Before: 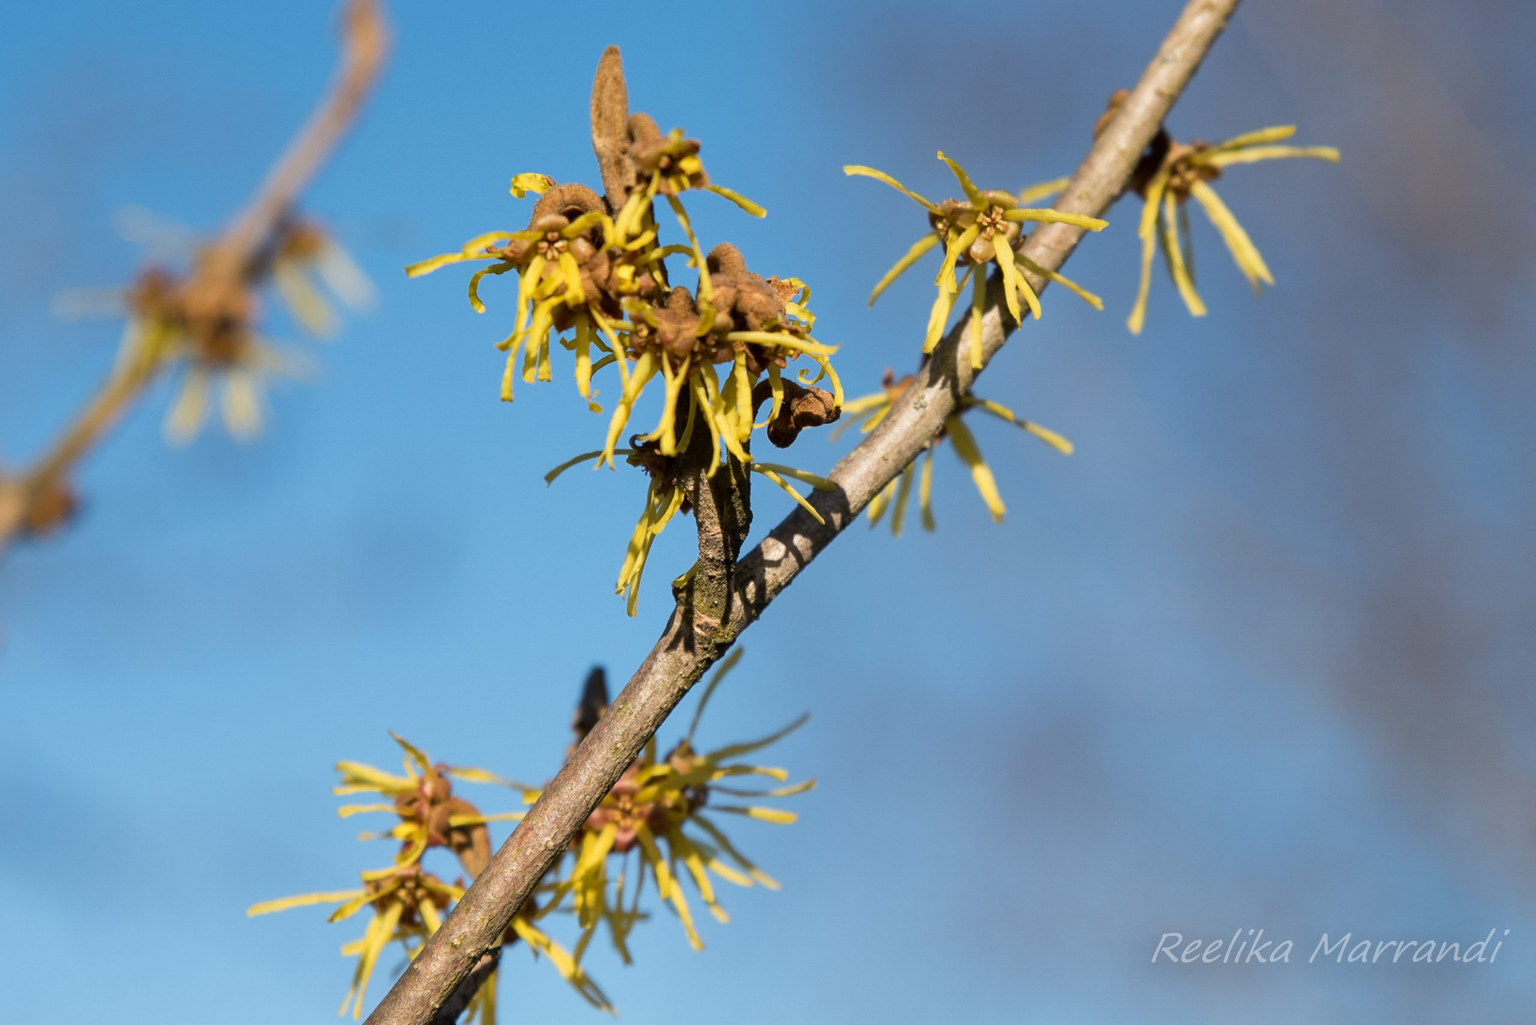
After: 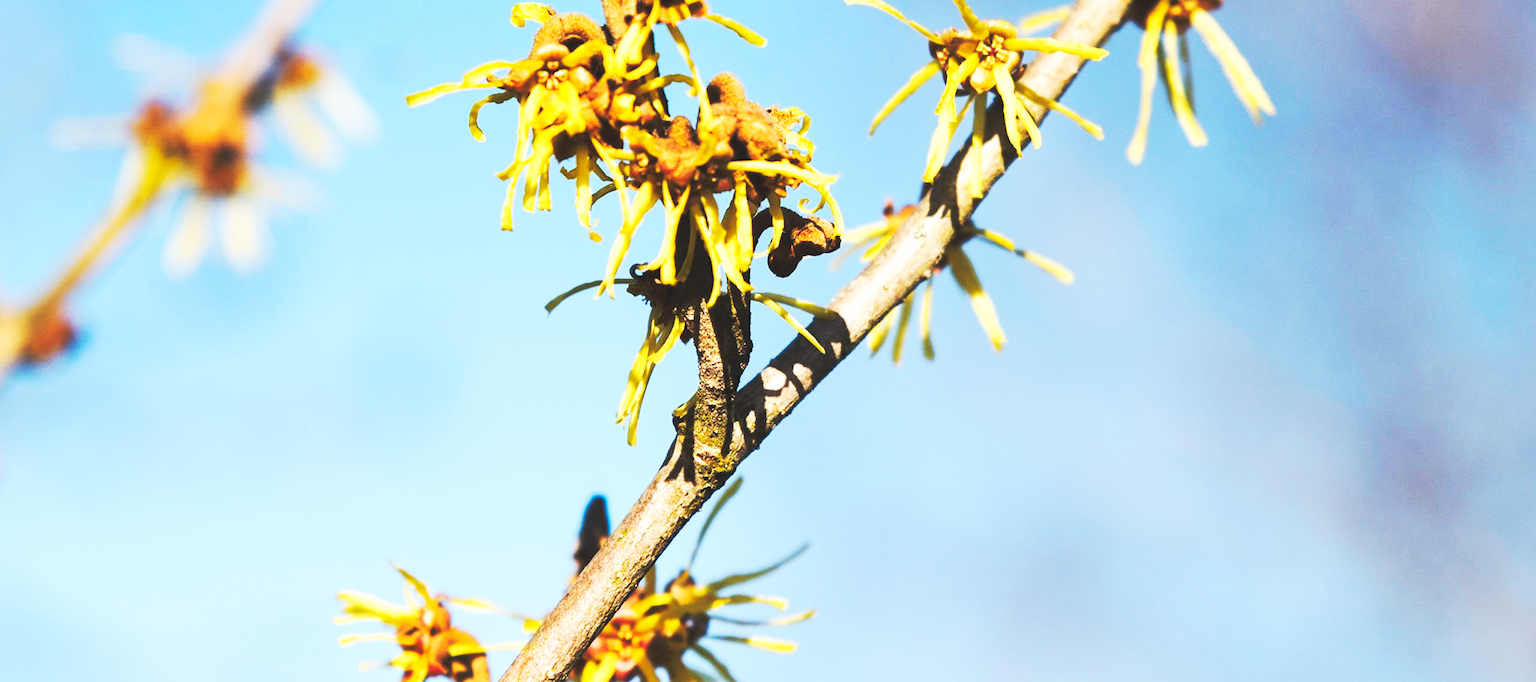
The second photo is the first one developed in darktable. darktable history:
base curve: curves: ch0 [(0, 0.015) (0.085, 0.116) (0.134, 0.298) (0.19, 0.545) (0.296, 0.764) (0.599, 0.982) (1, 1)], preserve colors none
crop: top 16.727%, bottom 16.727%
